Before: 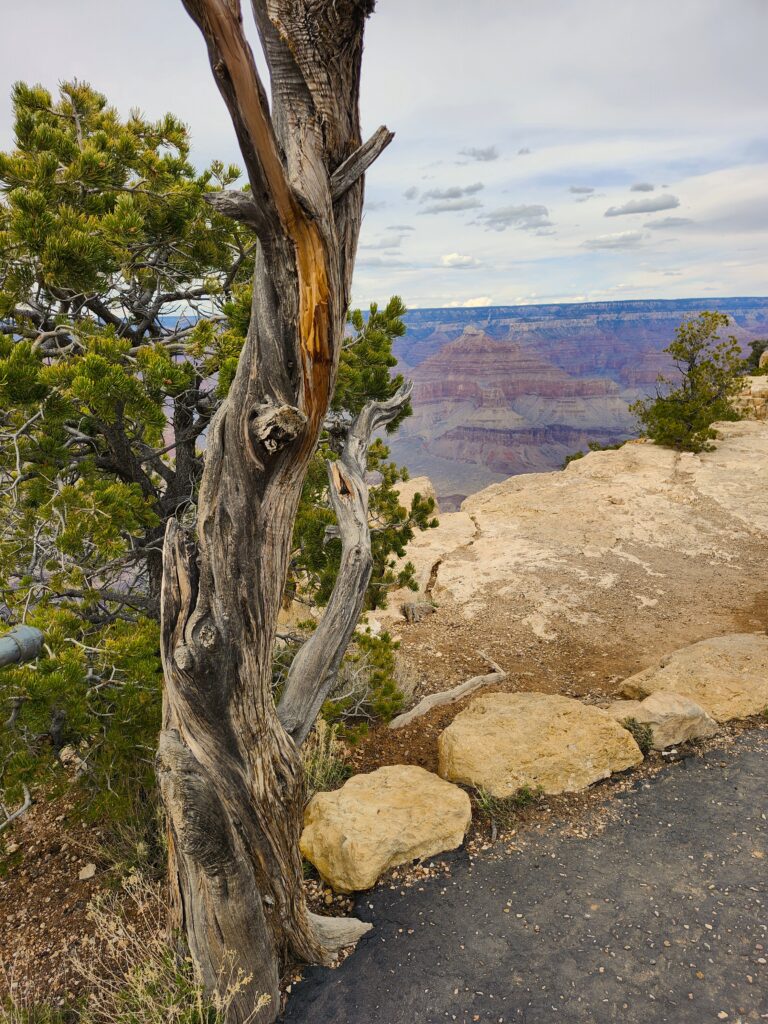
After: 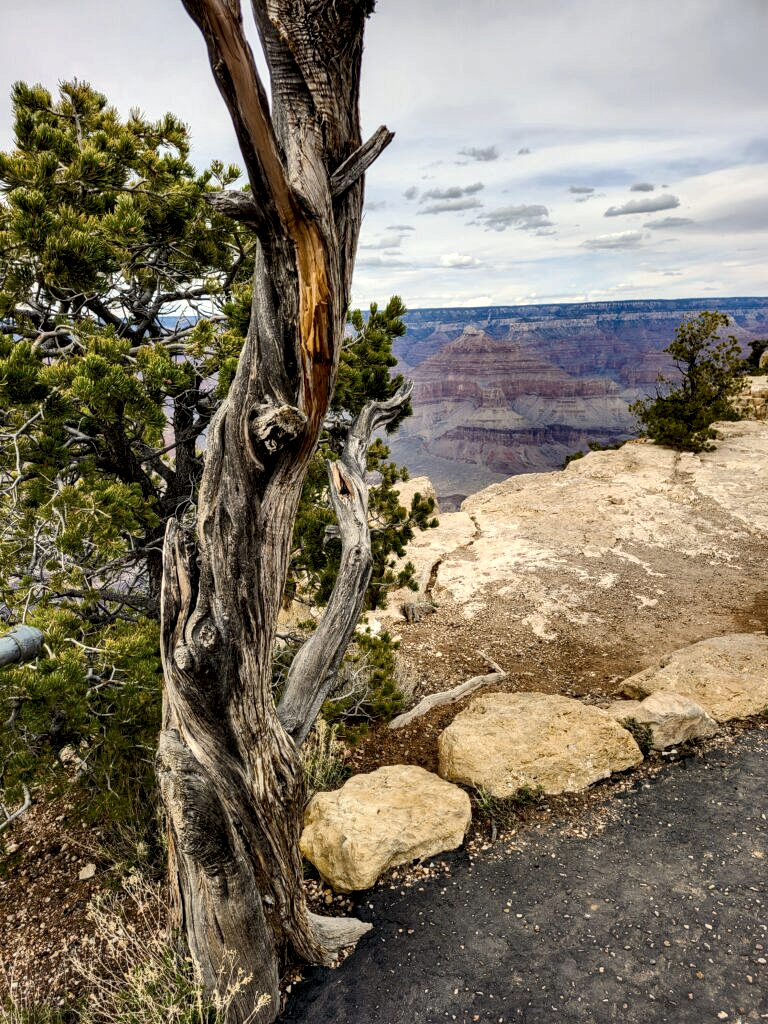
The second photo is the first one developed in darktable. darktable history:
exposure: exposure -0.169 EV, compensate exposure bias true, compensate highlight preservation false
local contrast: highlights 81%, shadows 58%, detail 175%, midtone range 0.604
contrast brightness saturation: saturation -0.056
